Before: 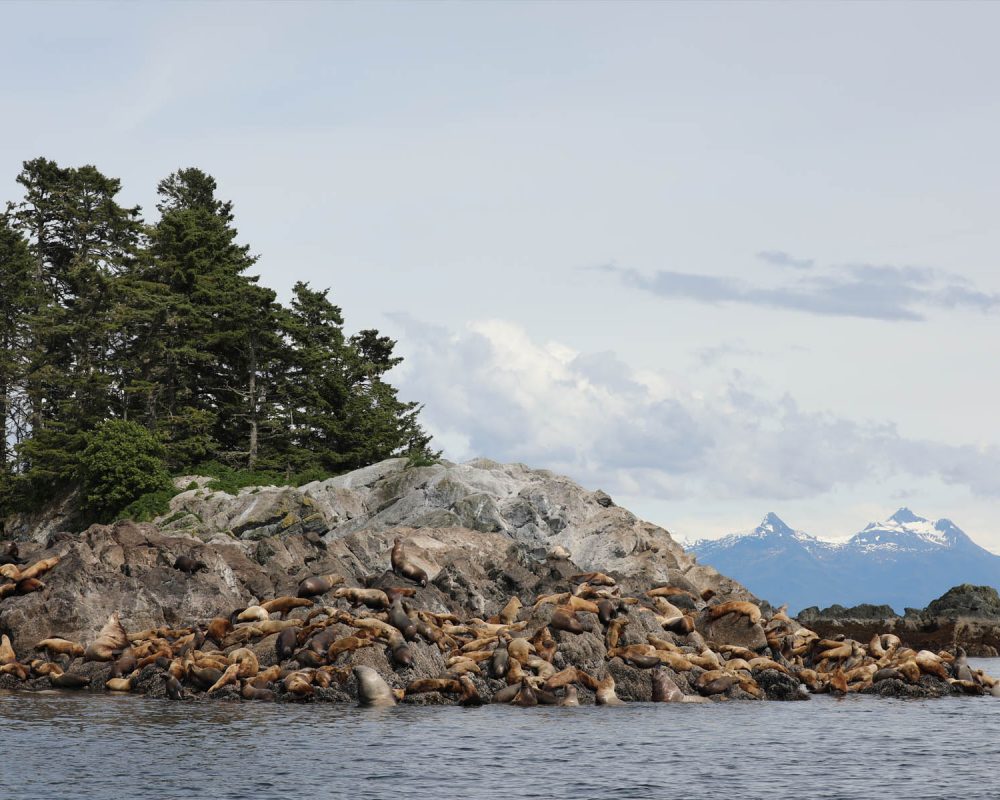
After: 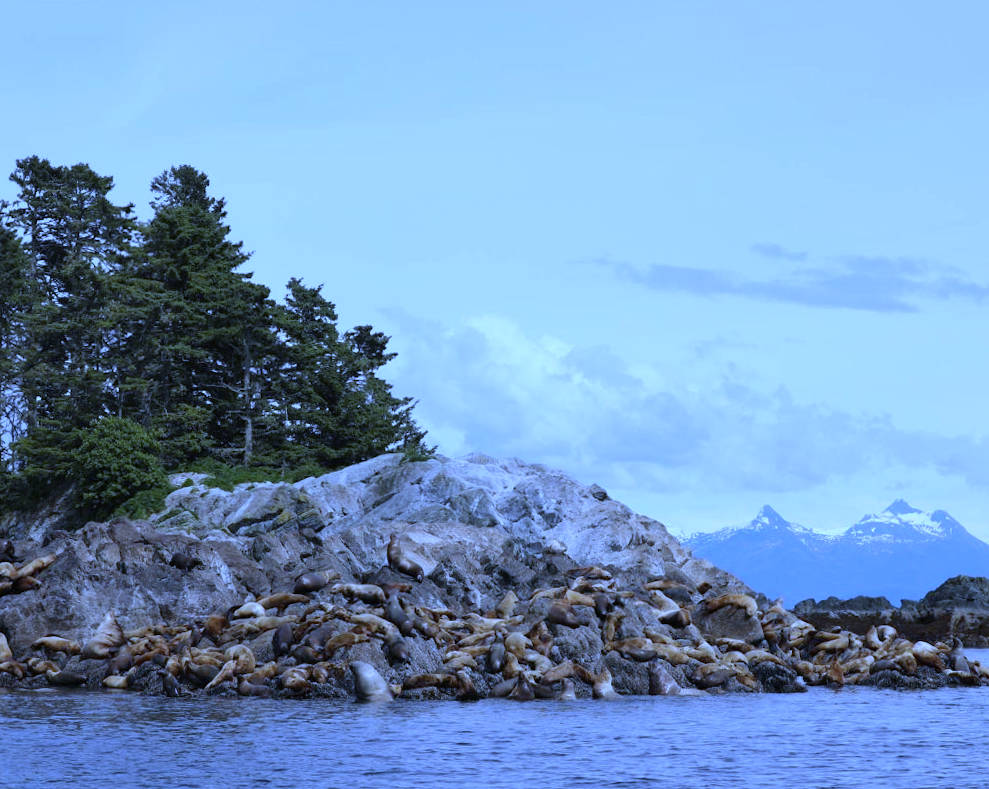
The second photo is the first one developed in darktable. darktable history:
rotate and perspective: rotation -0.45°, automatic cropping original format, crop left 0.008, crop right 0.992, crop top 0.012, crop bottom 0.988
white balance: red 0.766, blue 1.537
